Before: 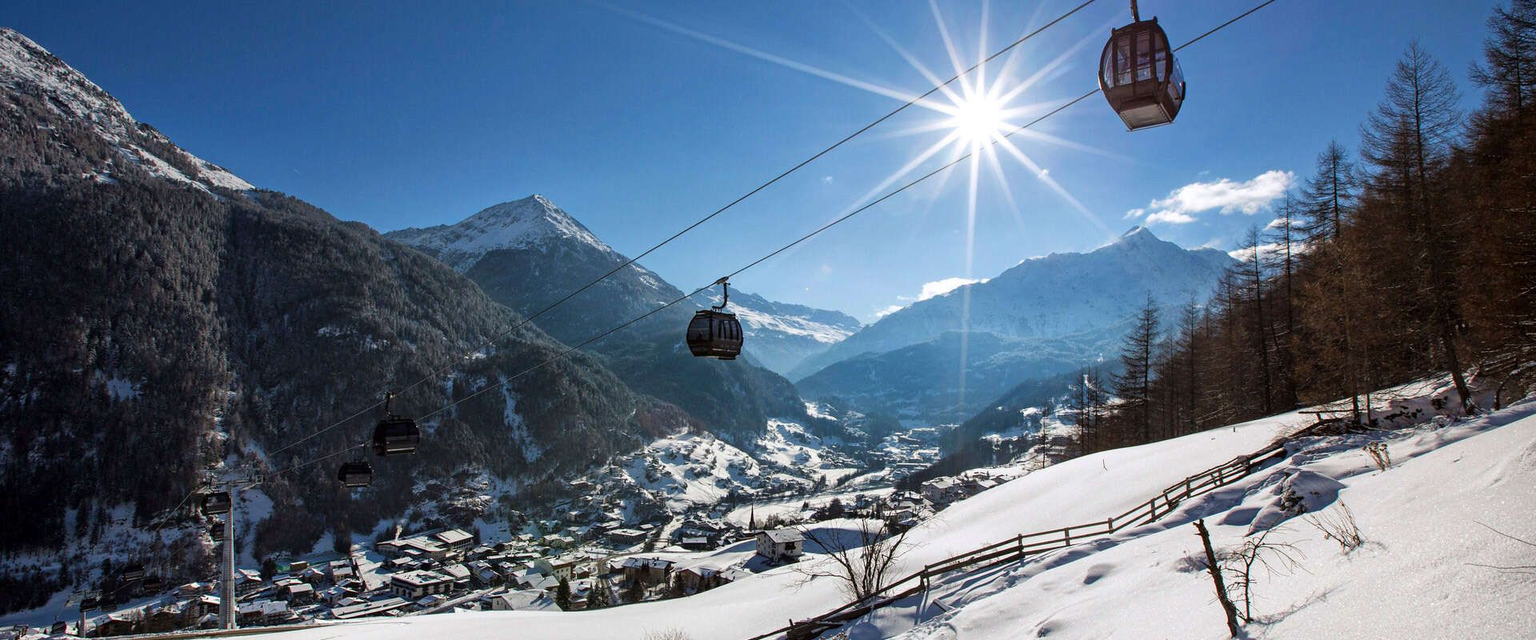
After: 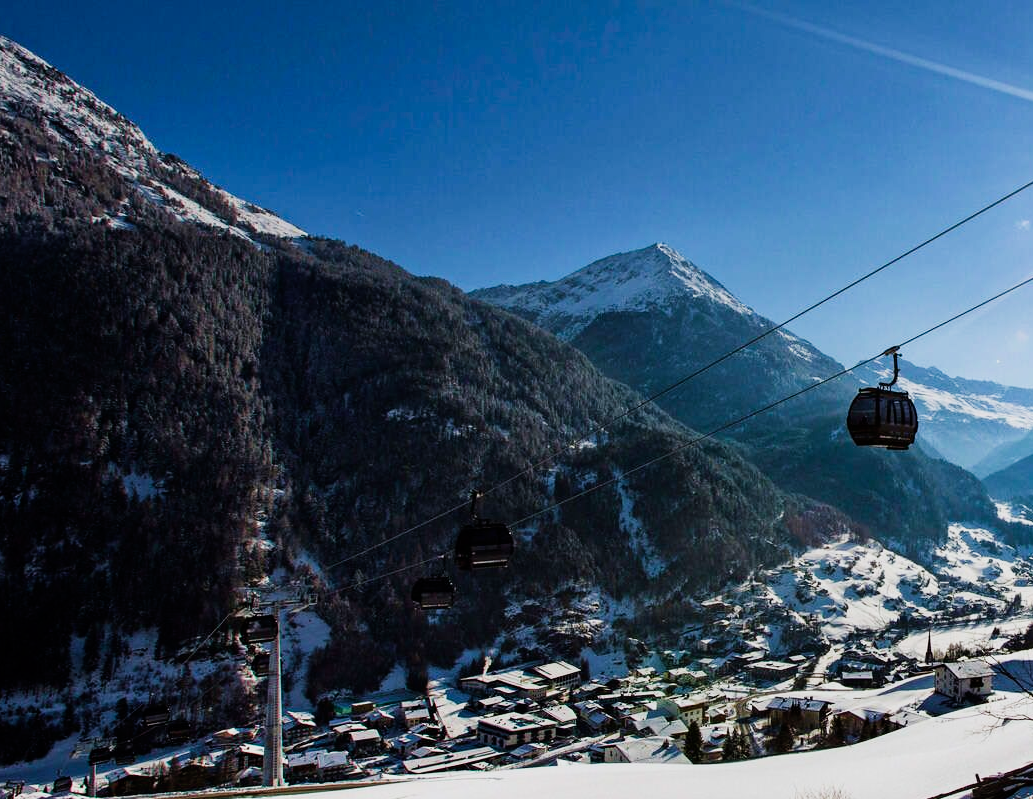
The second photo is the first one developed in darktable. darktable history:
shadows and highlights: shadows 0, highlights 40
crop: left 0.587%, right 45.588%, bottom 0.086%
velvia: on, module defaults
sigmoid: on, module defaults
